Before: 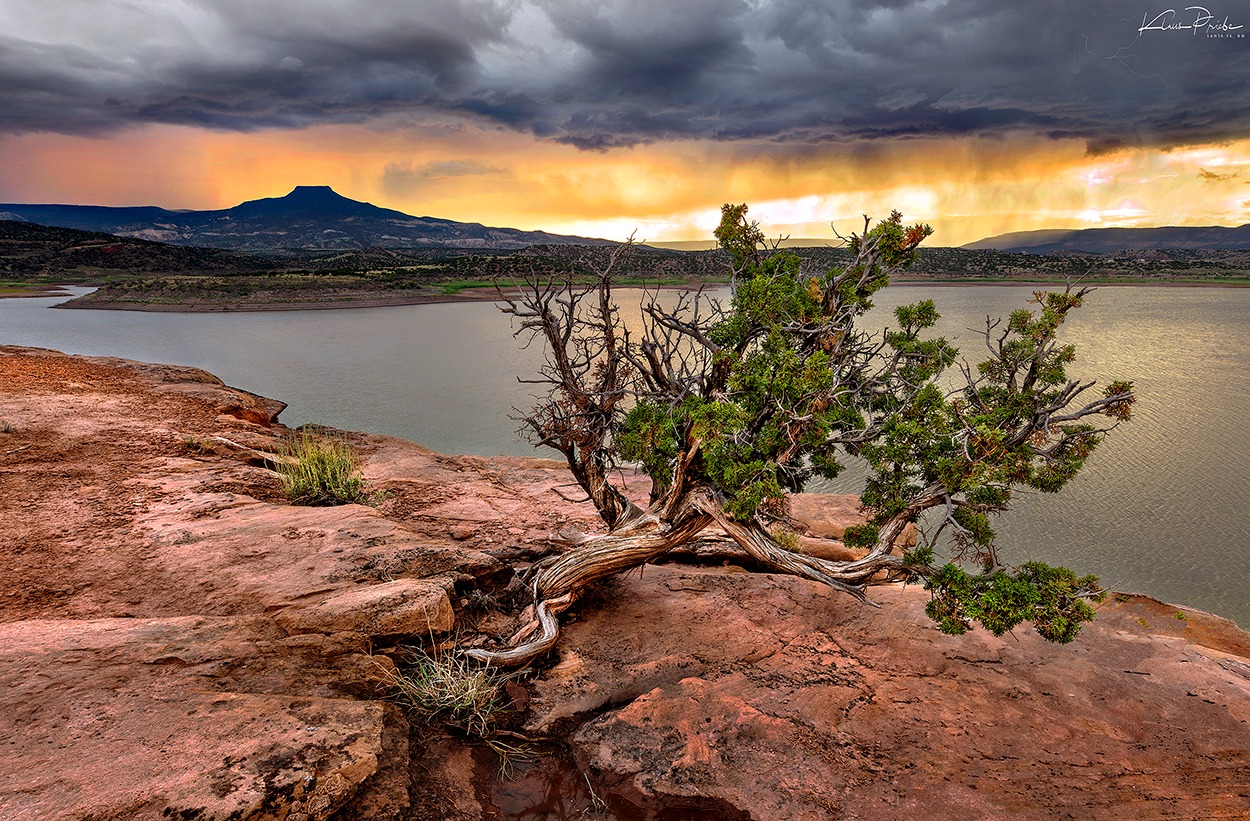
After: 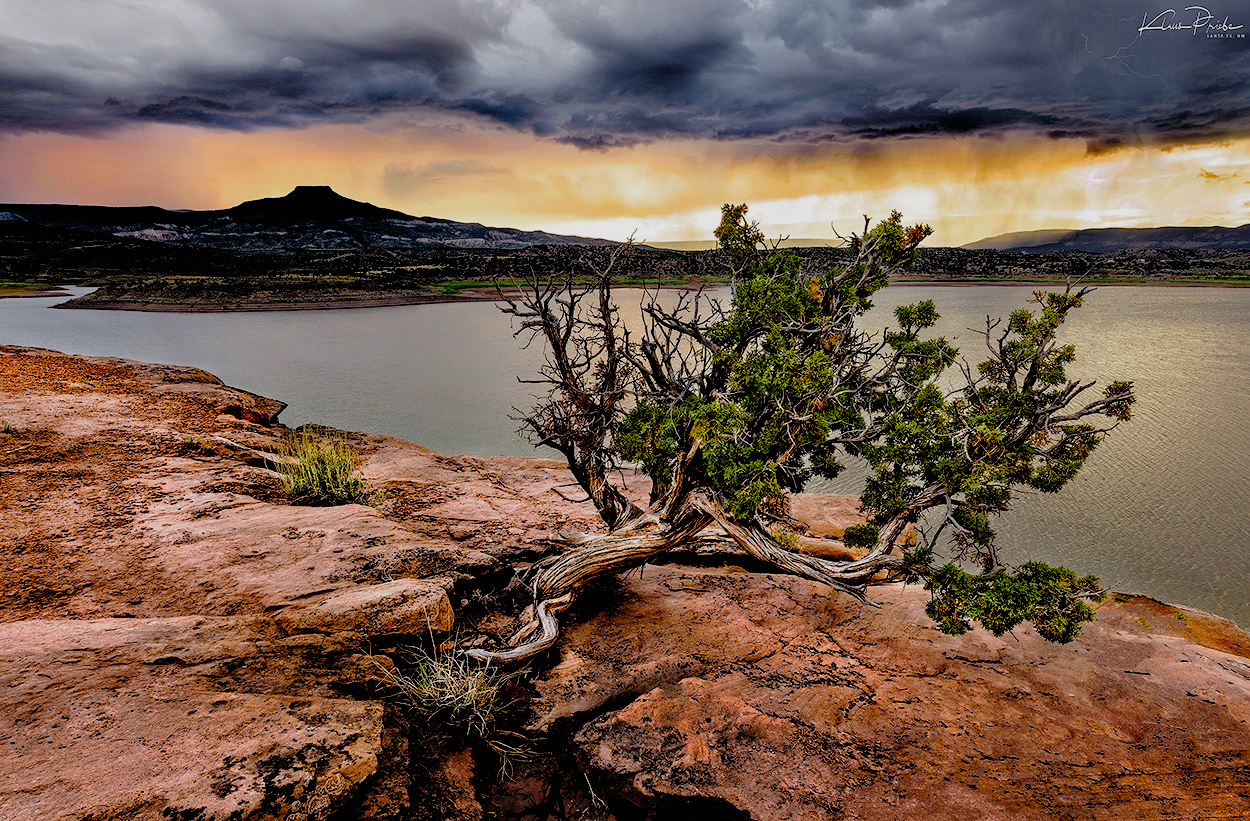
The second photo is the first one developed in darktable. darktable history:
shadows and highlights: shadows 10.43, white point adjustment 1.08, highlights -39.2
filmic rgb: black relative exposure -3.39 EV, white relative exposure 3.46 EV, hardness 2.36, contrast 1.104, add noise in highlights 0, preserve chrominance no, color science v4 (2020)
